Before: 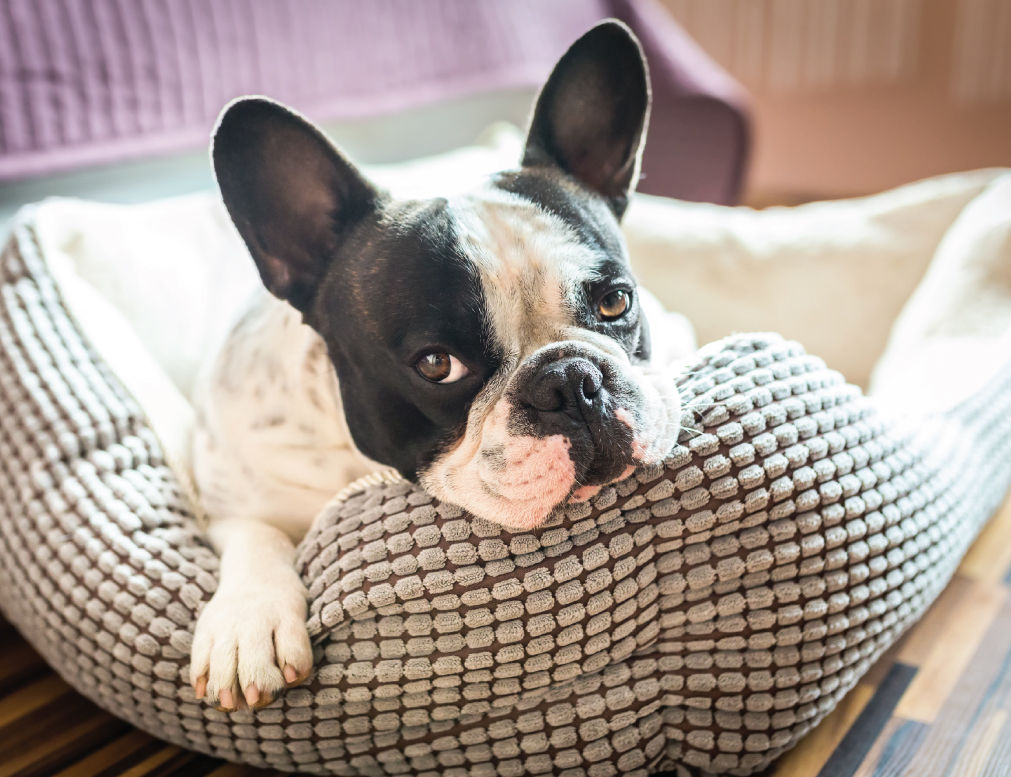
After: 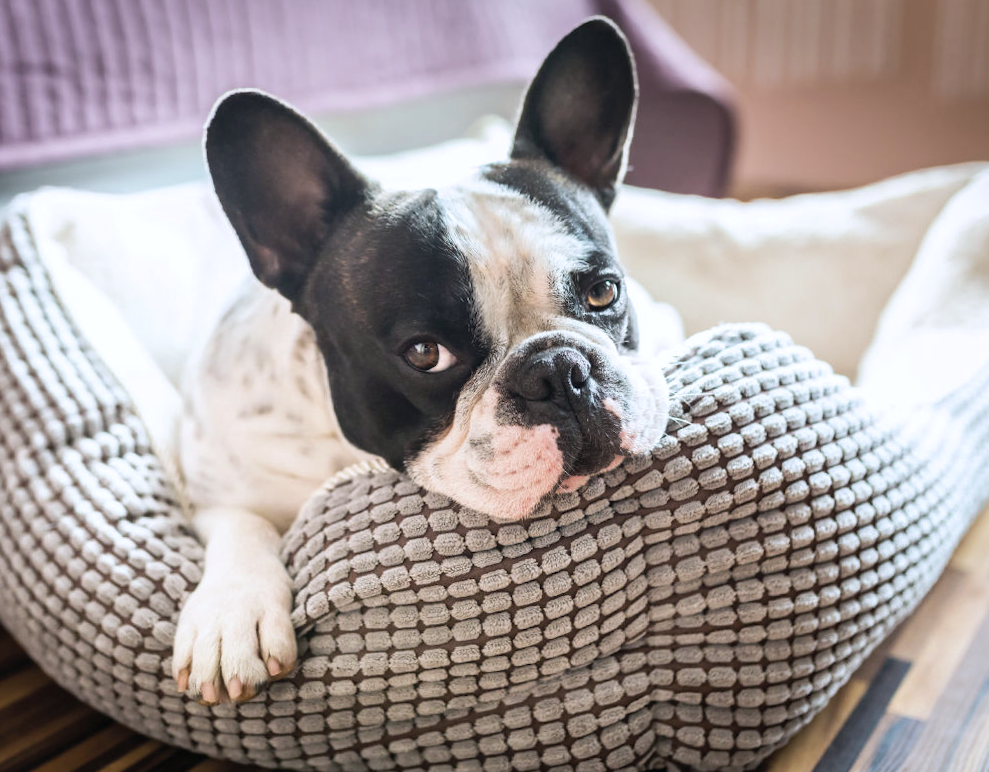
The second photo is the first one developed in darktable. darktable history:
rotate and perspective: rotation 0.226°, lens shift (vertical) -0.042, crop left 0.023, crop right 0.982, crop top 0.006, crop bottom 0.994
contrast brightness saturation: saturation -0.17
white balance: red 0.984, blue 1.059
